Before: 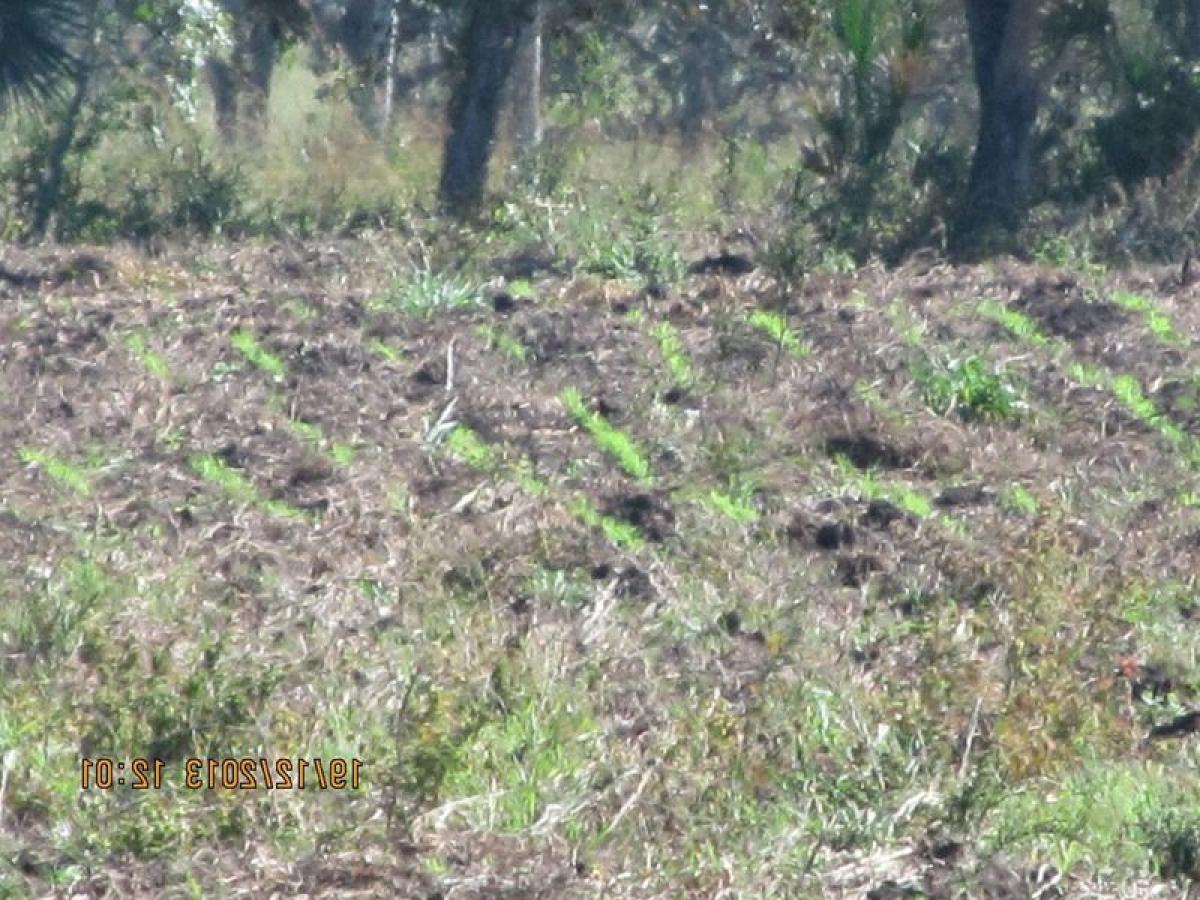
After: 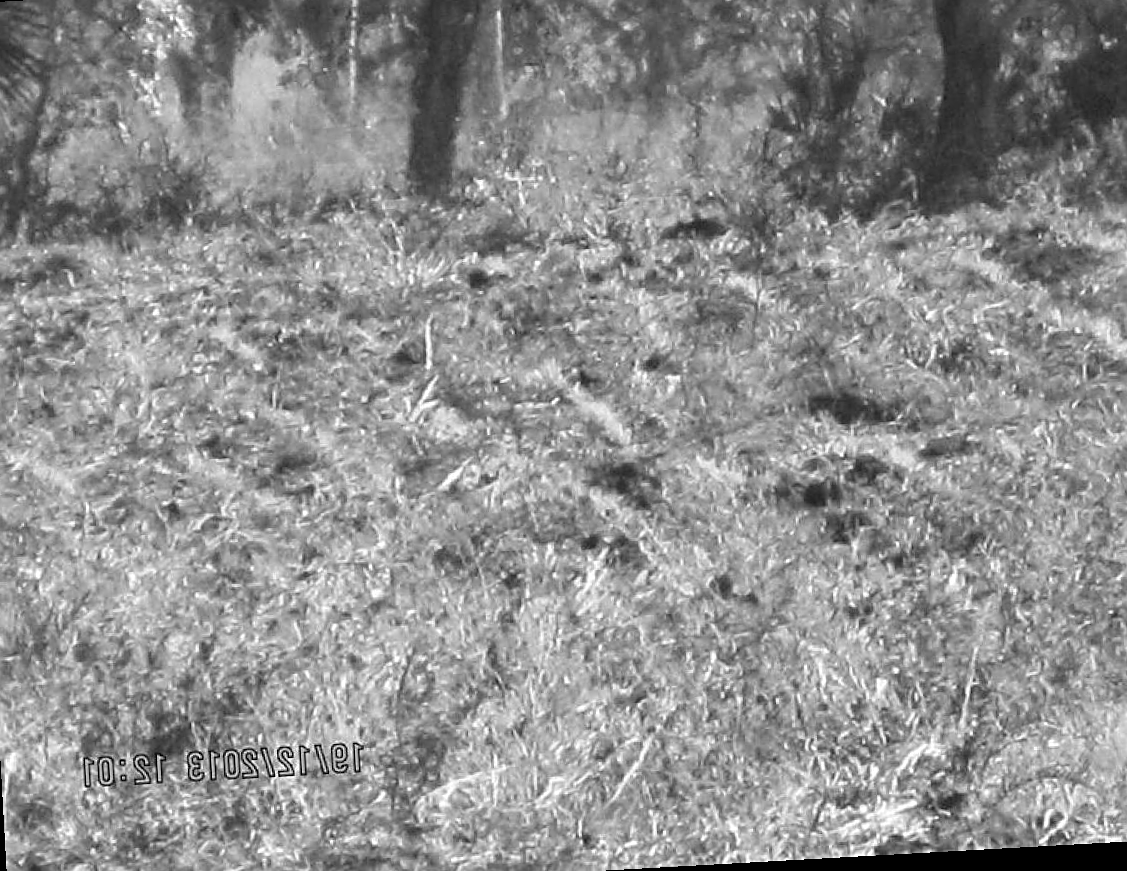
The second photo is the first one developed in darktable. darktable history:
monochrome: on, module defaults
rotate and perspective: rotation -3.18°, automatic cropping off
sharpen: on, module defaults
crop: left 3.305%, top 6.436%, right 6.389%, bottom 3.258%
